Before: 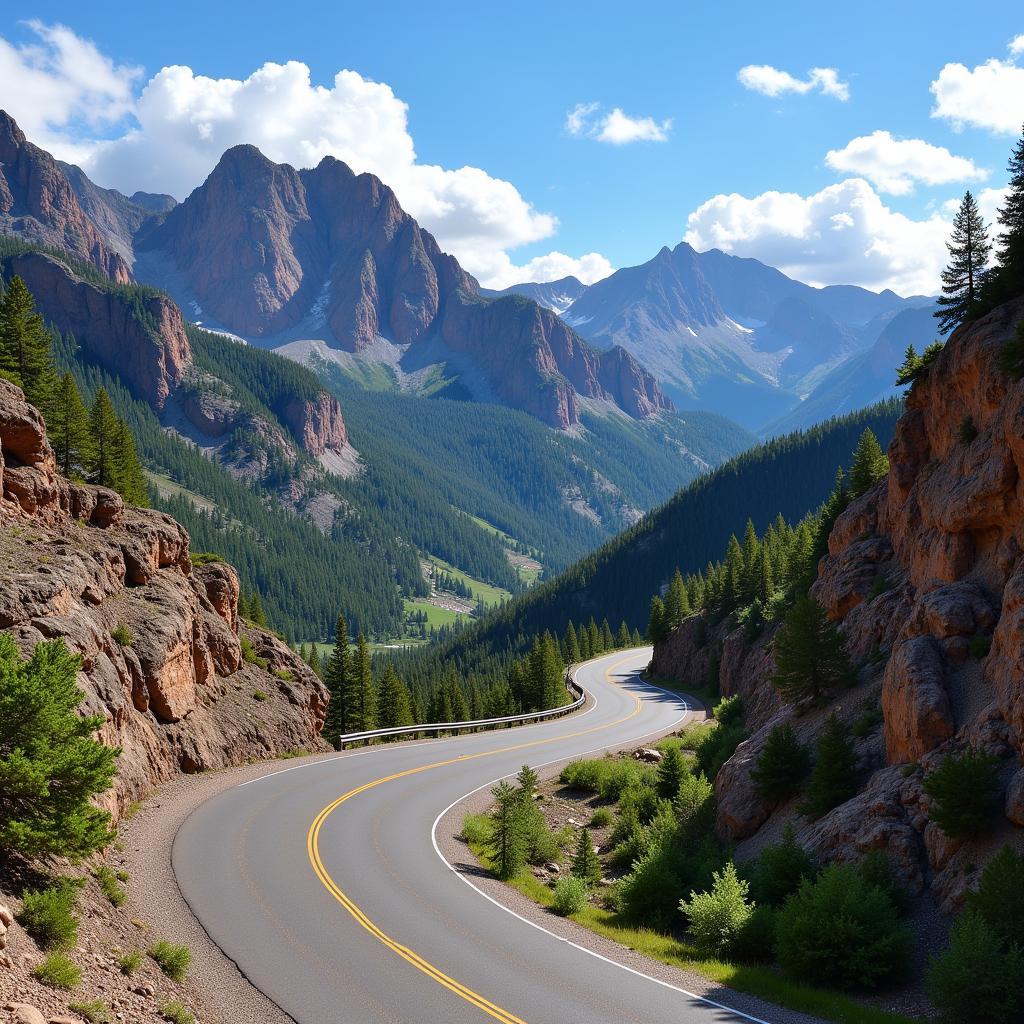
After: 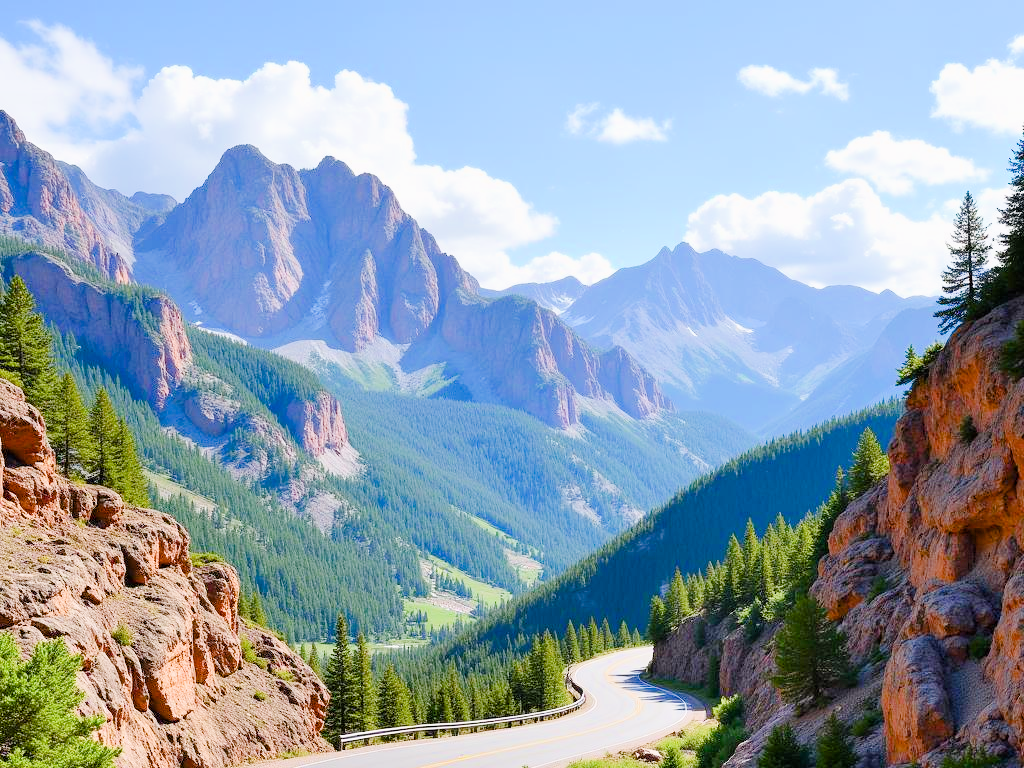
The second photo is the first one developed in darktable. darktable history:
crop: bottom 24.983%
exposure: exposure 1.995 EV, compensate exposure bias true, compensate highlight preservation false
color balance rgb: highlights gain › chroma 0.253%, highlights gain › hue 331.3°, perceptual saturation grading › global saturation 20%, perceptual saturation grading › highlights -25.3%, perceptual saturation grading › shadows 49.557%, contrast -19.593%
filmic rgb: black relative exposure -5.02 EV, white relative exposure 4 EV, hardness 2.9, contrast 1.195
